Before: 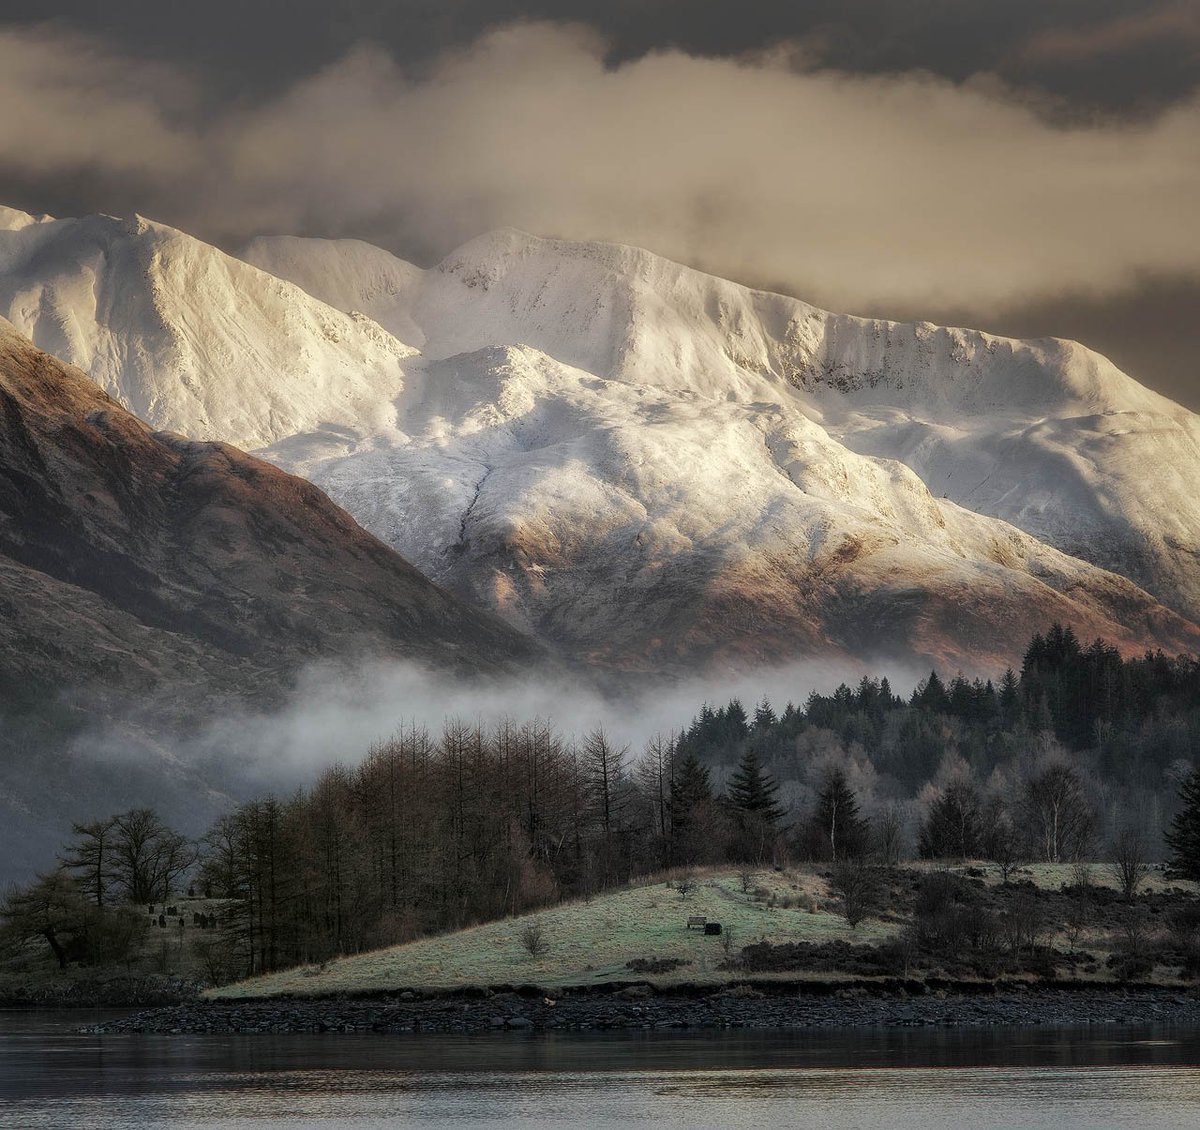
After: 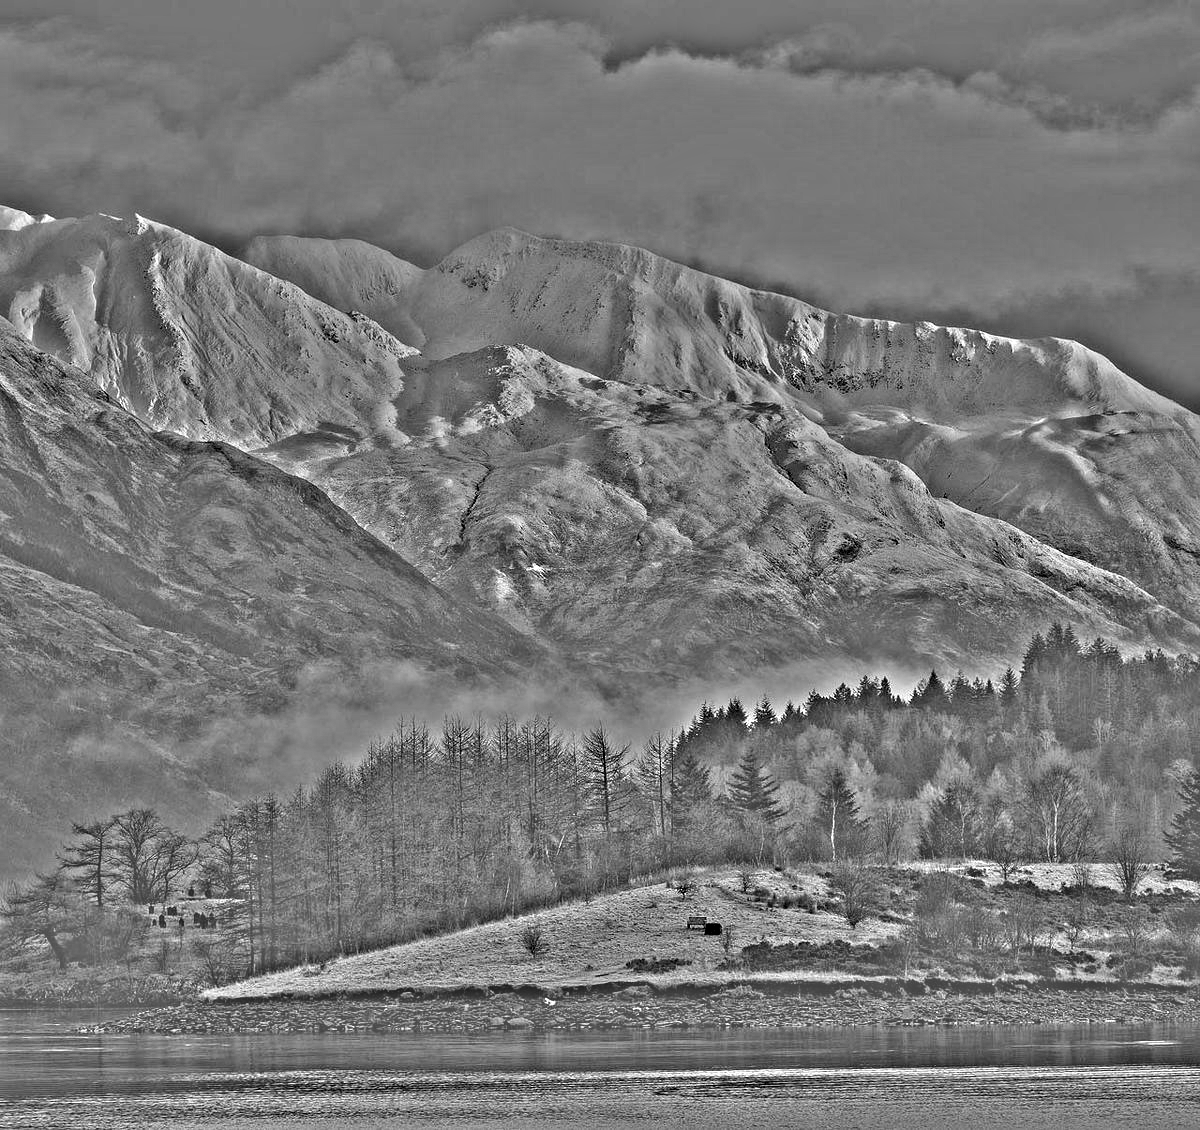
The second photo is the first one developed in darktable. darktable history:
local contrast: mode bilateral grid, contrast 15, coarseness 36, detail 105%, midtone range 0.2
highpass: on, module defaults
